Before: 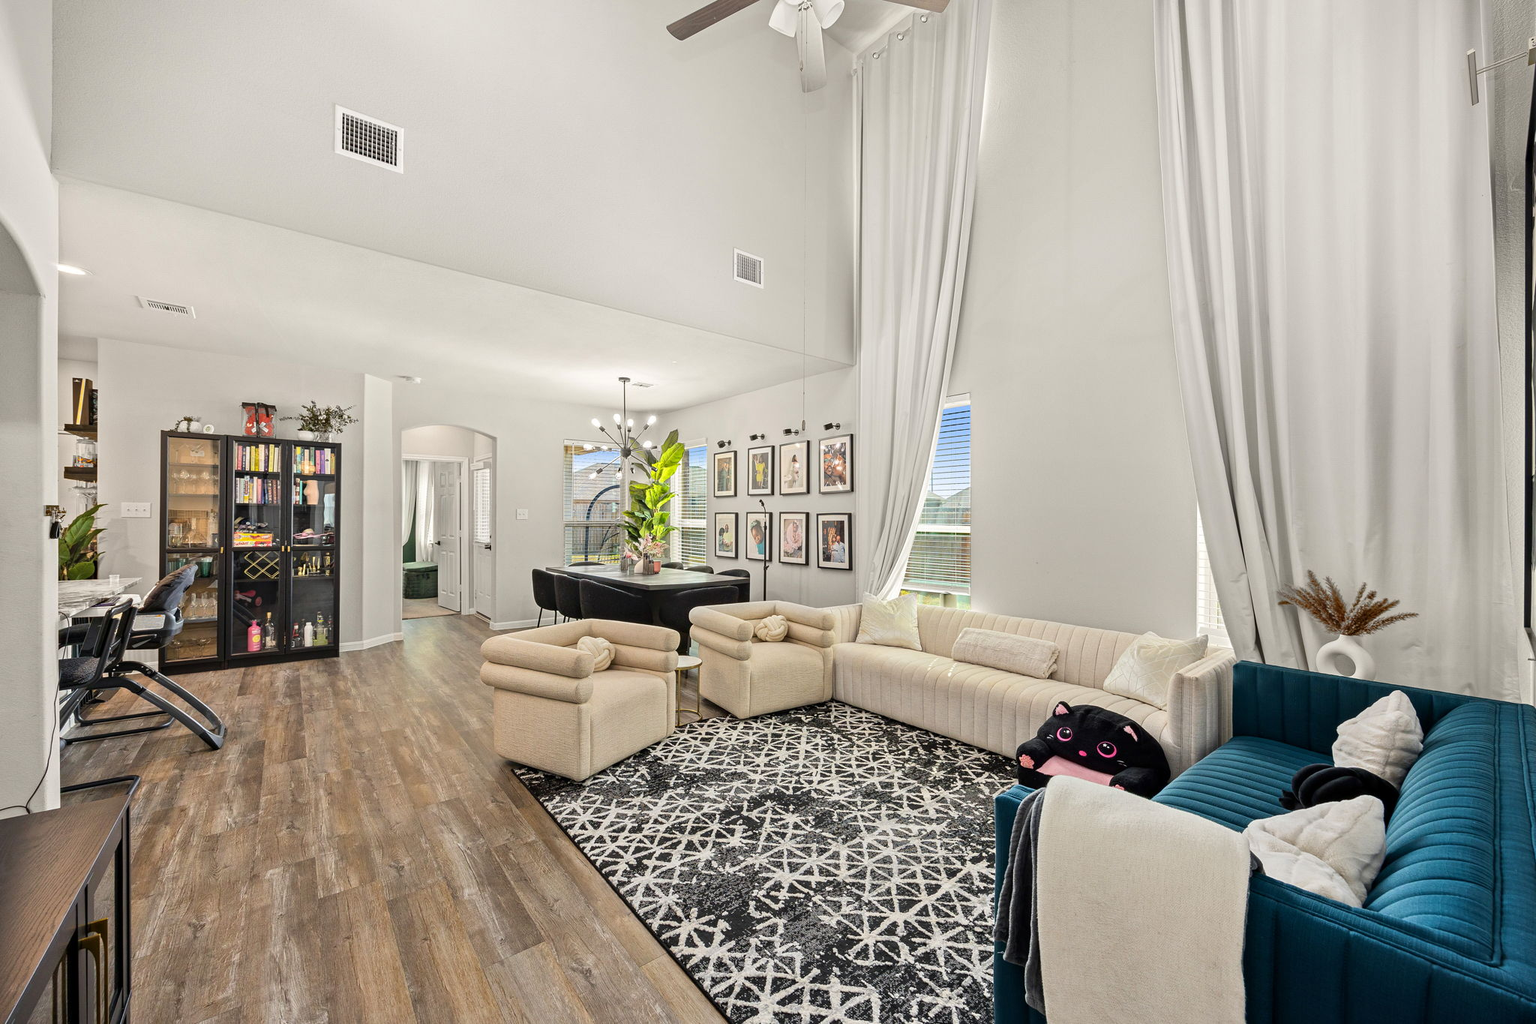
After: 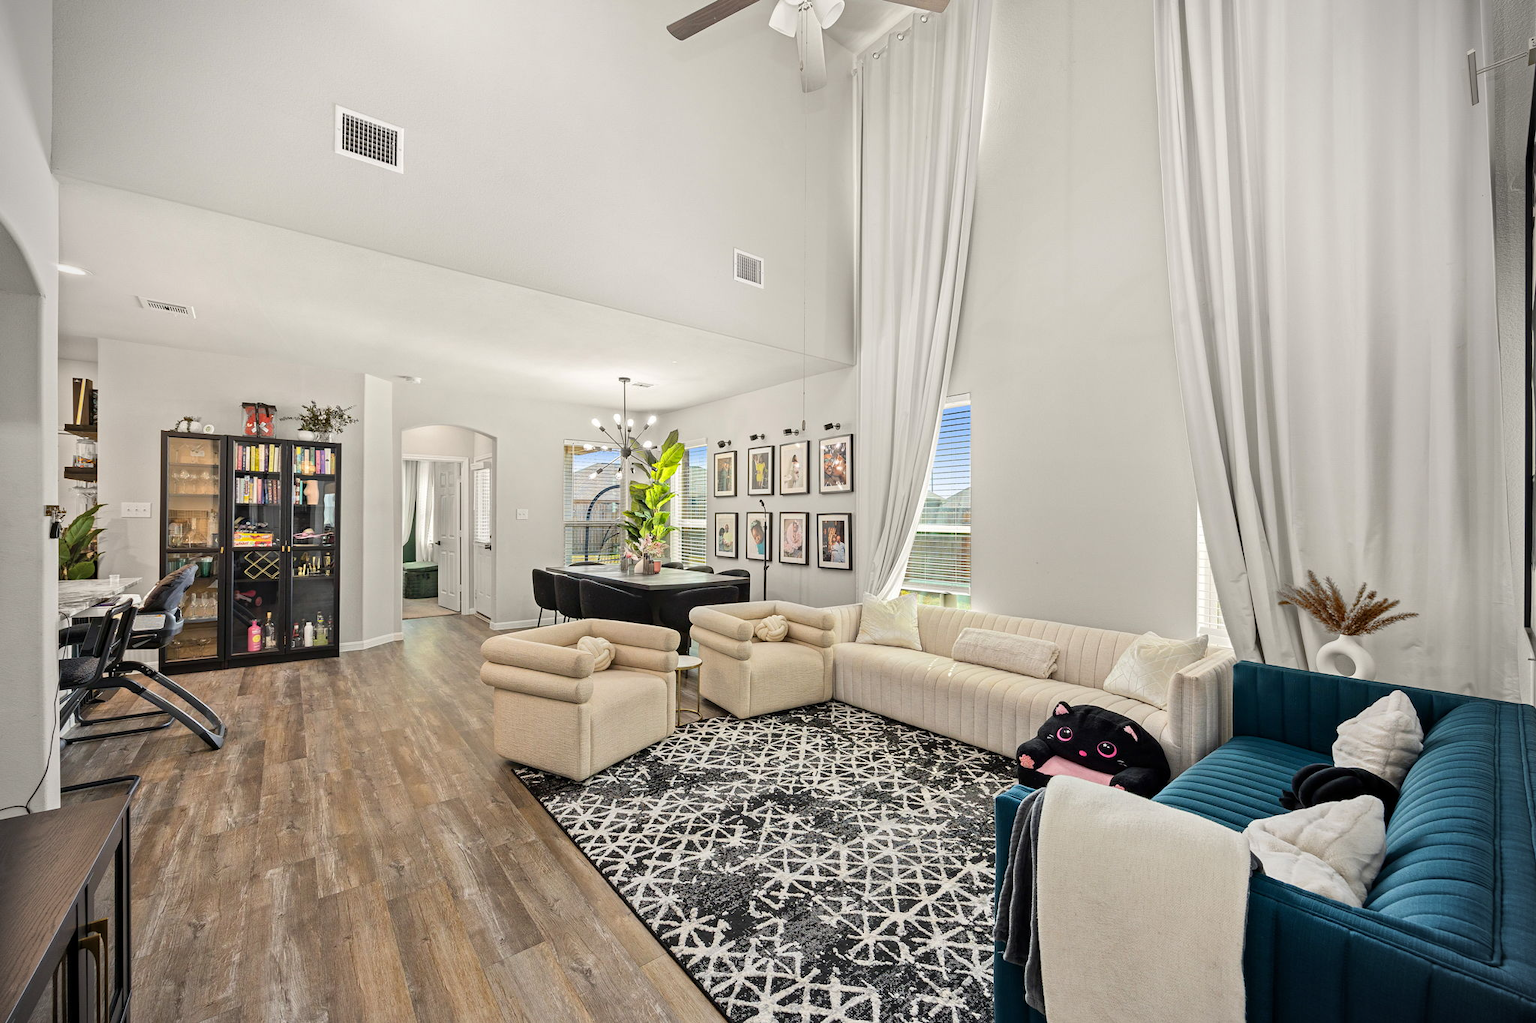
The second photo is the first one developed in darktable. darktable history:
exposure: compensate highlight preservation false
vignetting: fall-off radius 60.92%
